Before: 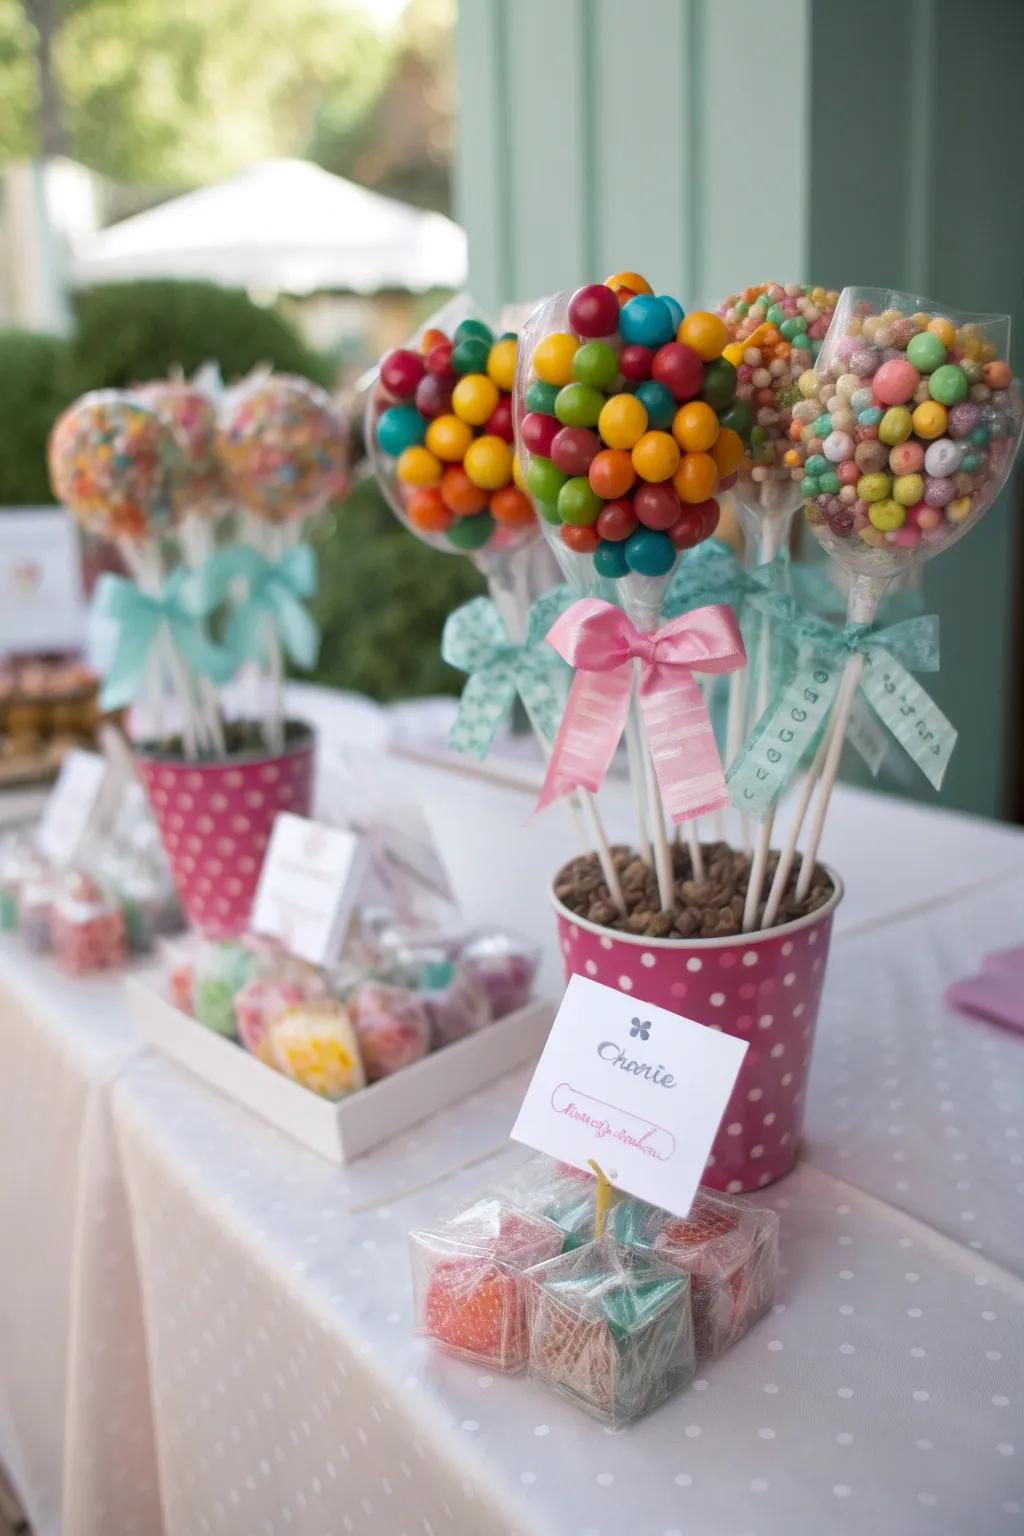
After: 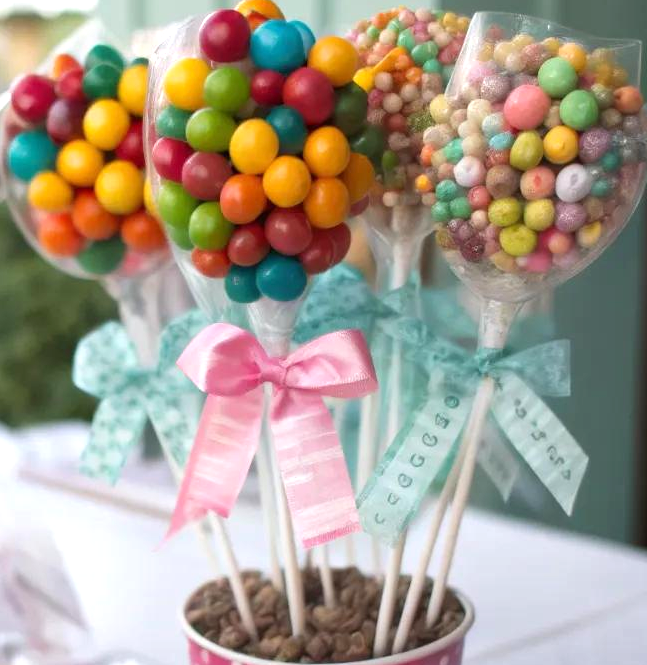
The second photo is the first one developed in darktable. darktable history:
crop: left 36.078%, top 17.917%, right 0.655%, bottom 38.751%
exposure: exposure 0.498 EV, compensate highlight preservation false
